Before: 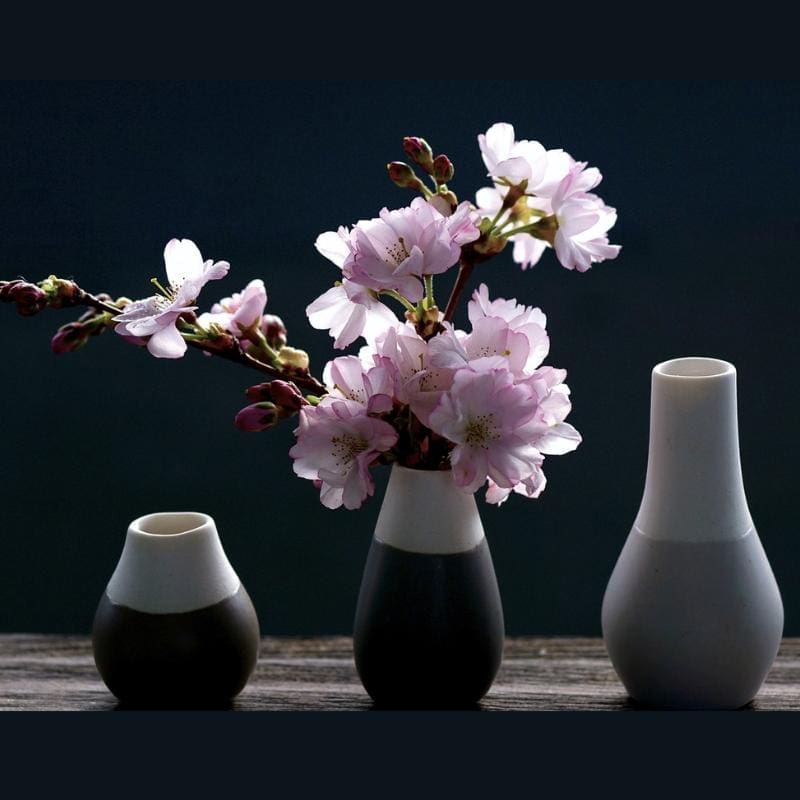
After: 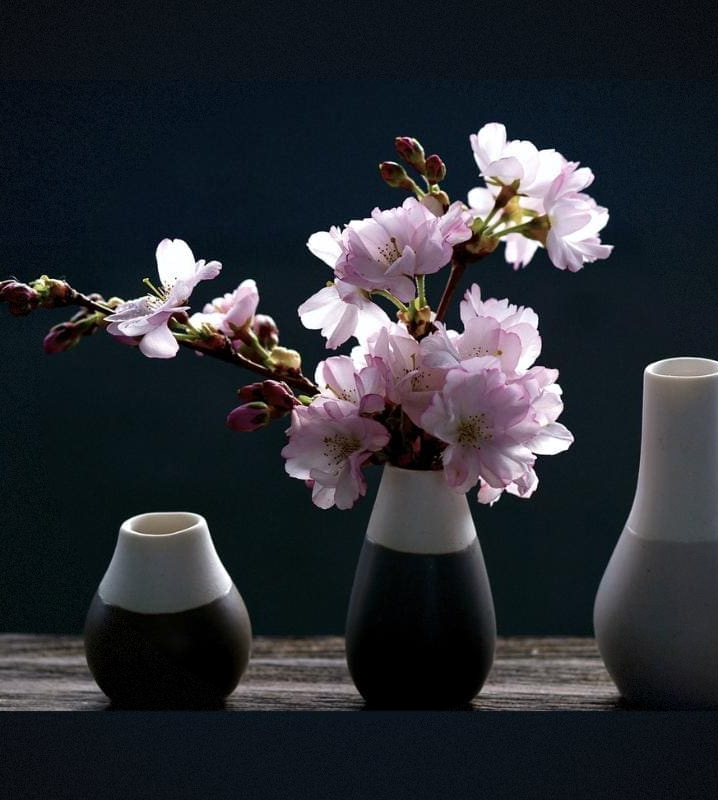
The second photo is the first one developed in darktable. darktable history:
vignetting: fall-off radius 81.53%, dithering 8-bit output
tone equalizer: on, module defaults
crop and rotate: left 1.027%, right 9.18%
